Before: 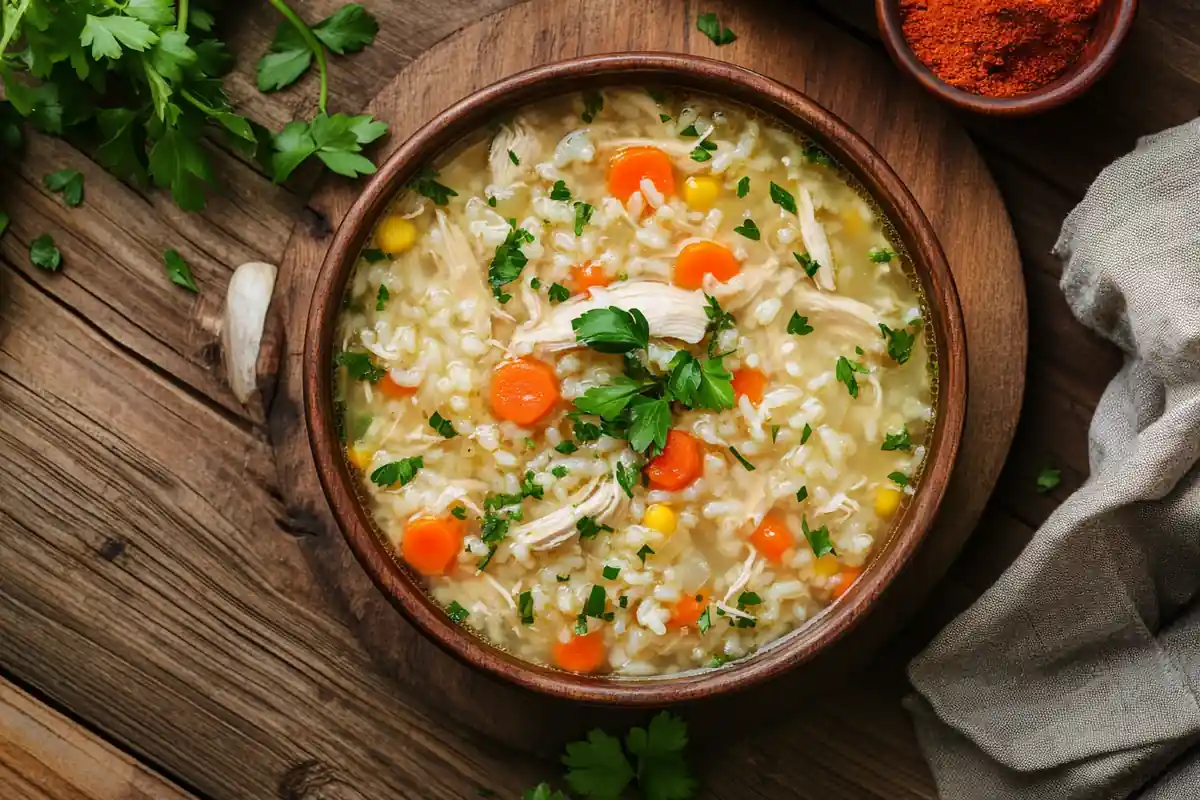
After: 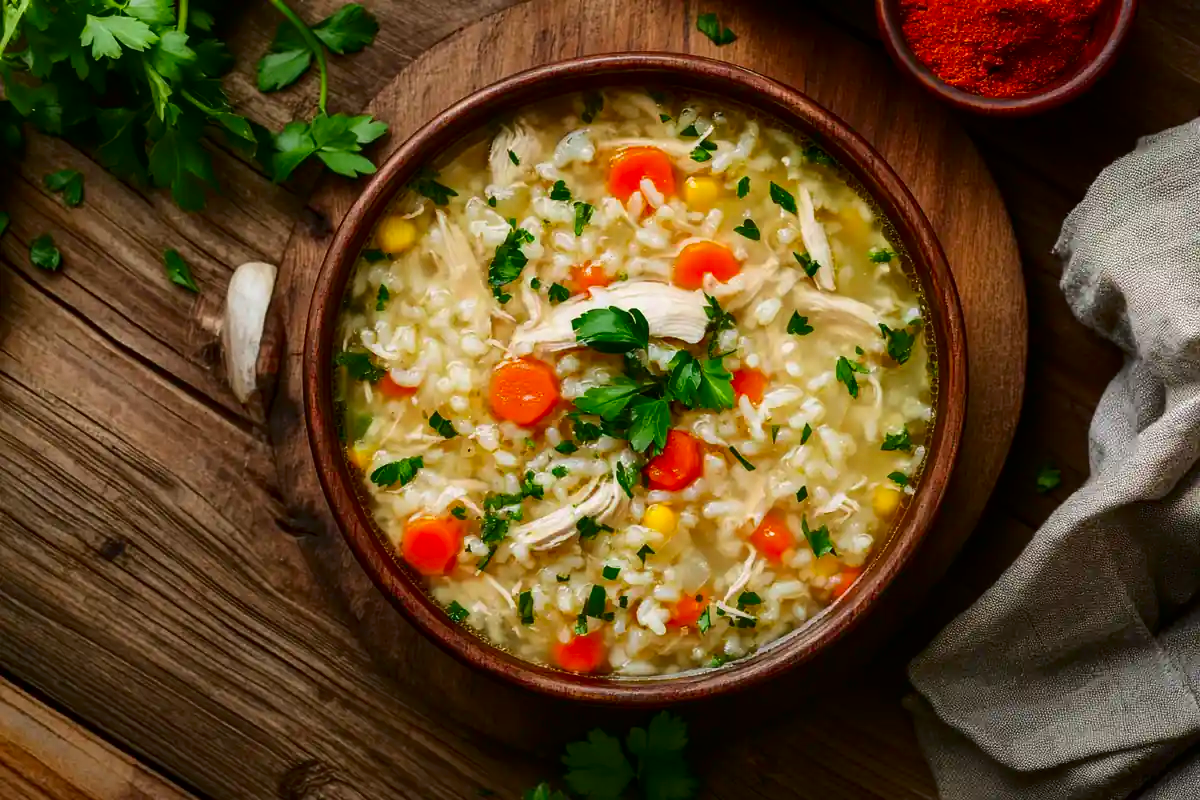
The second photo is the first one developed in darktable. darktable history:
contrast brightness saturation: contrast 0.116, brightness -0.124, saturation 0.197
